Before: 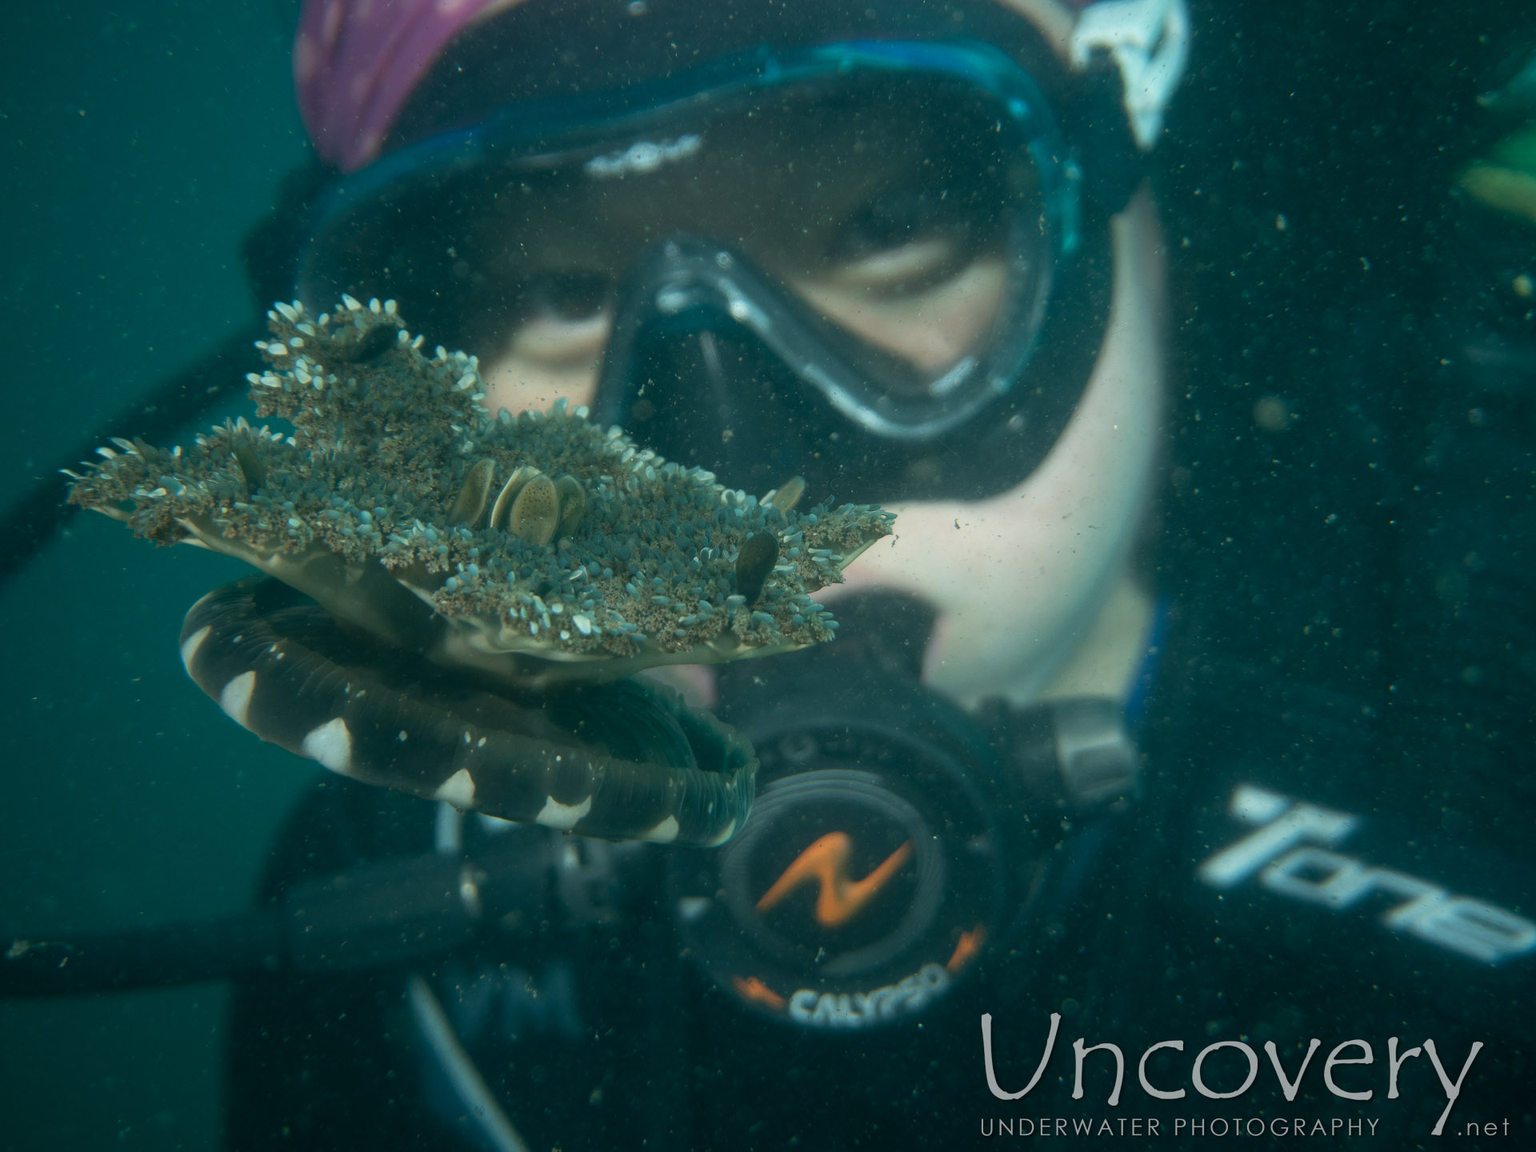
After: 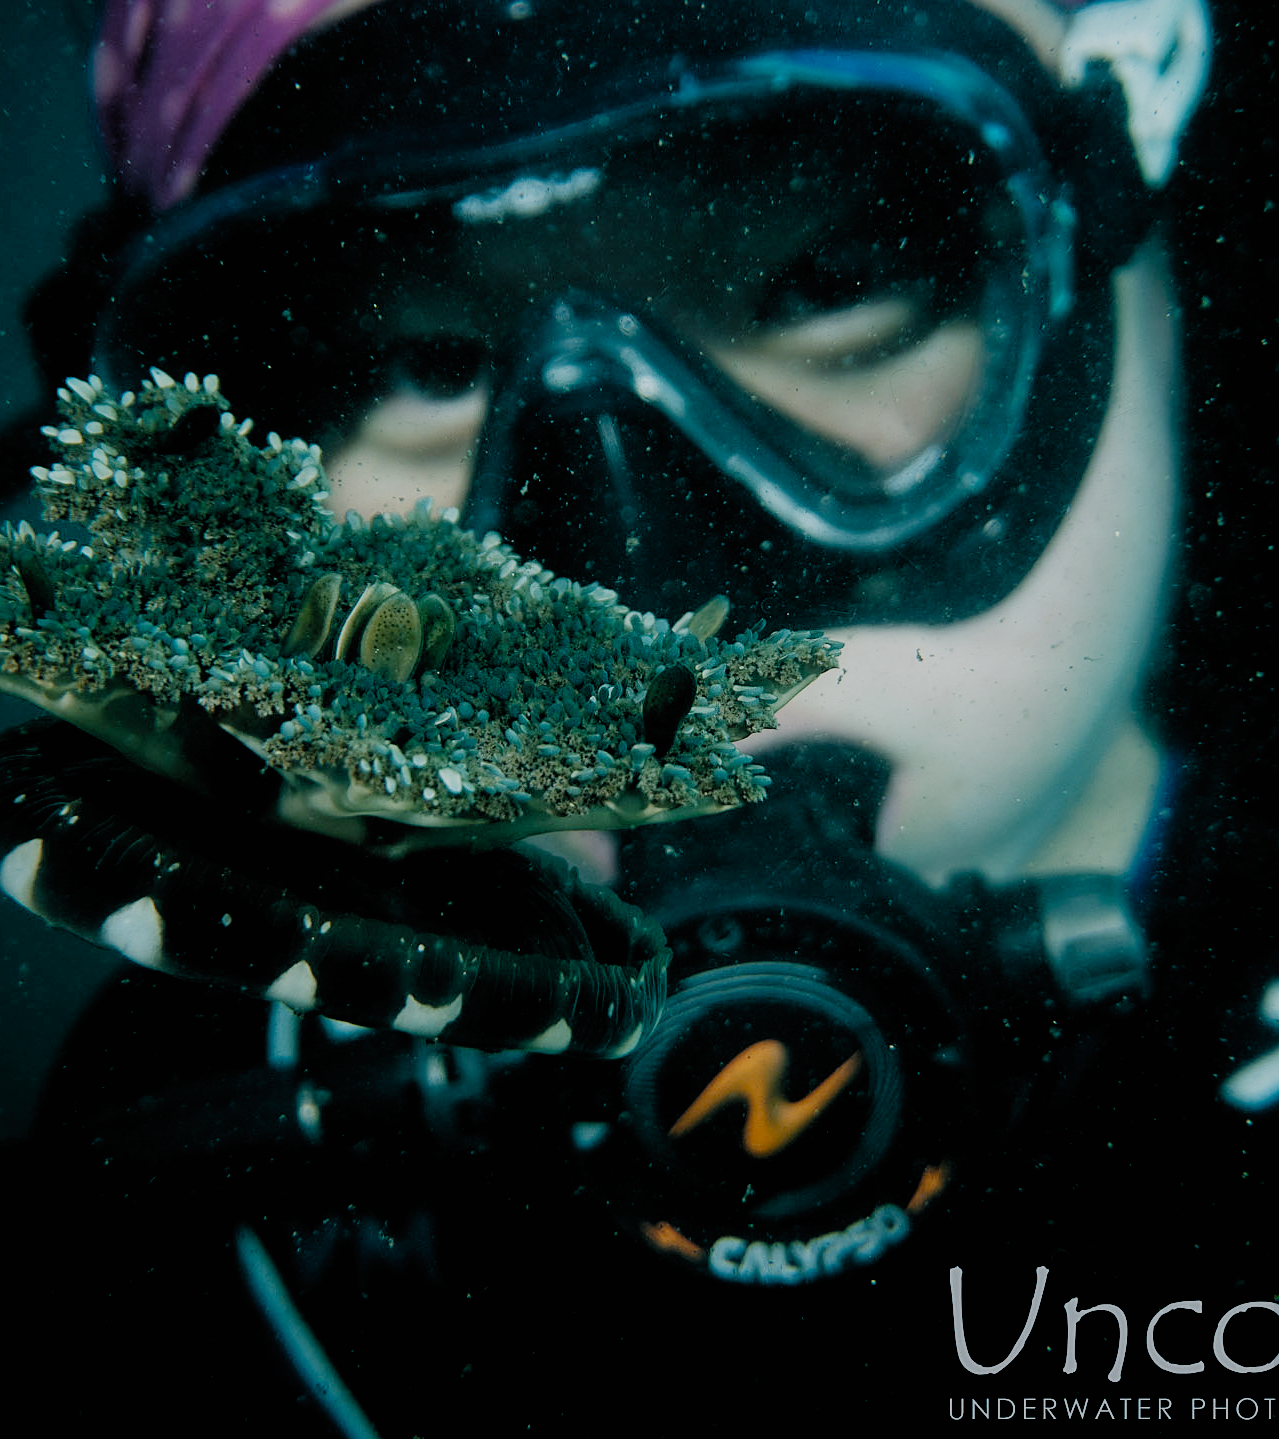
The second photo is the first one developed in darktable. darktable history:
sharpen: on, module defaults
white balance: red 0.967, blue 1.049
filmic rgb: black relative exposure -2.85 EV, white relative exposure 4.56 EV, hardness 1.77, contrast 1.25, preserve chrominance no, color science v5 (2021)
crop and rotate: left 14.436%, right 18.898%
